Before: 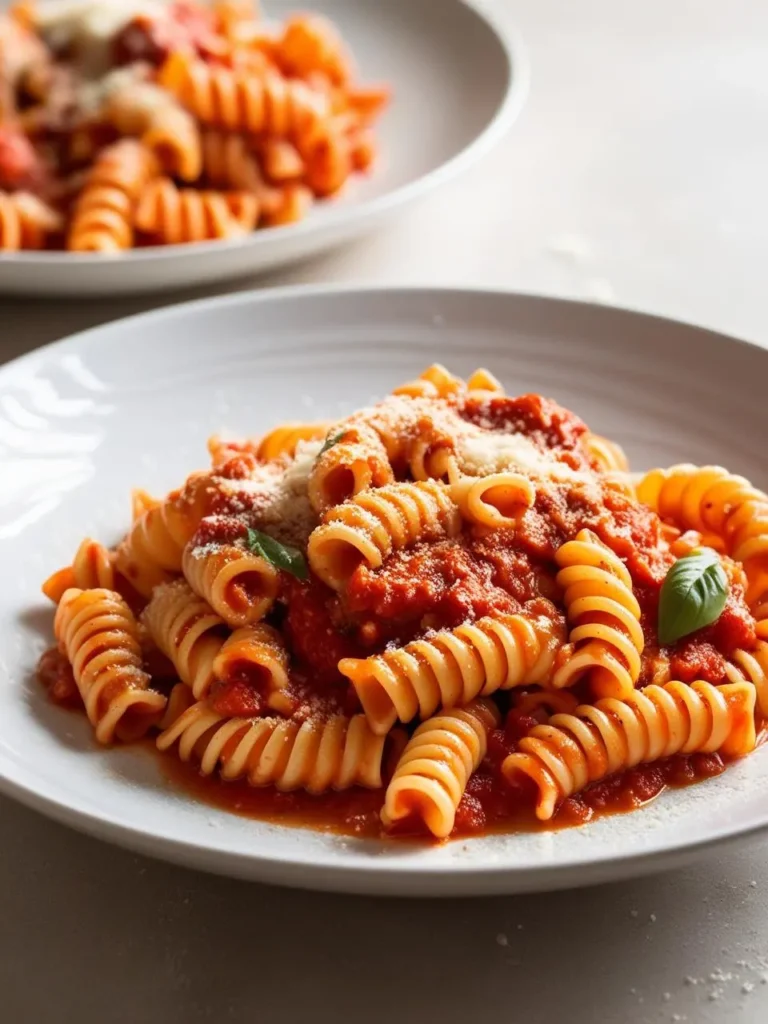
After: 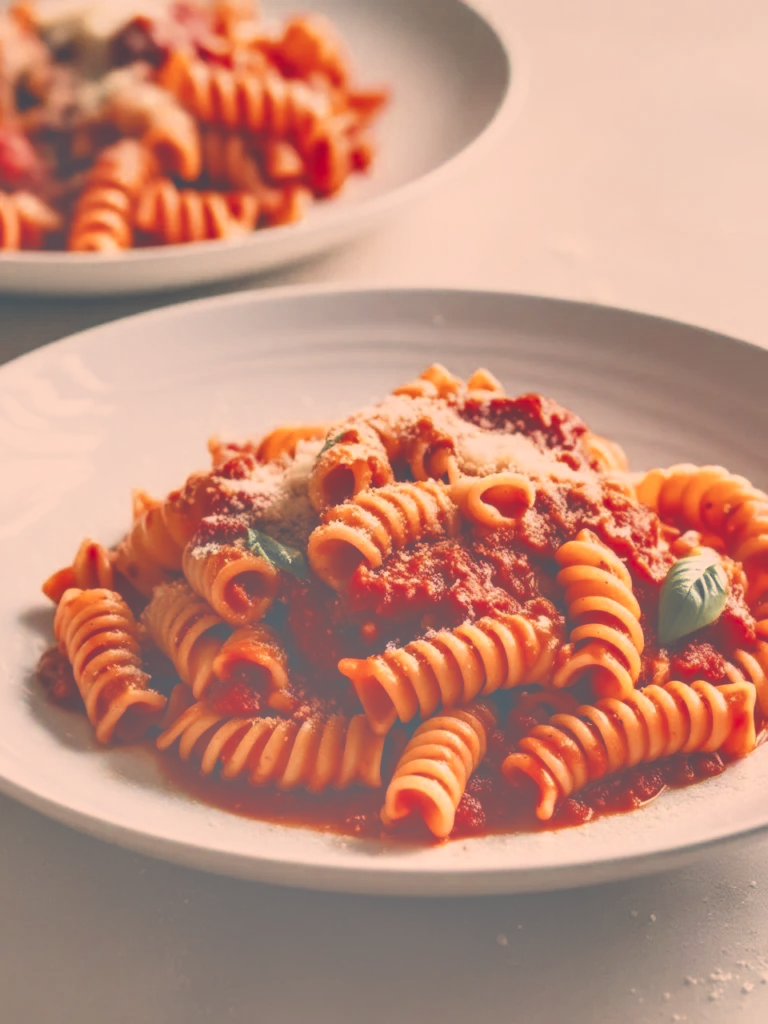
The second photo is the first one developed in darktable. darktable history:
color correction: highlights a* 10.27, highlights b* 13.99, shadows a* -10.25, shadows b* -14.81
color zones: curves: ch0 [(0, 0.363) (0.128, 0.373) (0.25, 0.5) (0.402, 0.407) (0.521, 0.525) (0.63, 0.559) (0.729, 0.662) (0.867, 0.471)]; ch1 [(0, 0.515) (0.136, 0.618) (0.25, 0.5) (0.378, 0) (0.516, 0) (0.622, 0.593) (0.737, 0.819) (0.87, 0.593)]; ch2 [(0, 0.529) (0.128, 0.471) (0.282, 0.451) (0.386, 0.662) (0.516, 0.525) (0.633, 0.554) (0.75, 0.62) (0.875, 0.441)]
filmic rgb: middle gray luminance 18.21%, black relative exposure -10.51 EV, white relative exposure 3.41 EV, target black luminance 0%, hardness 6.02, latitude 98.7%, contrast 0.845, shadows ↔ highlights balance 0.414%
tone curve: curves: ch0 [(0, 0.008) (0.107, 0.091) (0.278, 0.351) (0.457, 0.562) (0.628, 0.738) (0.839, 0.909) (0.998, 0.978)]; ch1 [(0, 0) (0.437, 0.408) (0.474, 0.479) (0.502, 0.5) (0.527, 0.519) (0.561, 0.575) (0.608, 0.665) (0.669, 0.748) (0.859, 0.899) (1, 1)]; ch2 [(0, 0) (0.33, 0.301) (0.421, 0.443) (0.473, 0.498) (0.502, 0.504) (0.522, 0.527) (0.549, 0.583) (0.644, 0.703) (1, 1)], preserve colors none
levels: gray 50.86%, levels [0, 0.492, 0.984]
shadows and highlights: low approximation 0.01, soften with gaussian
exposure: black level correction -0.072, exposure 0.502 EV, compensate highlight preservation false
local contrast: on, module defaults
